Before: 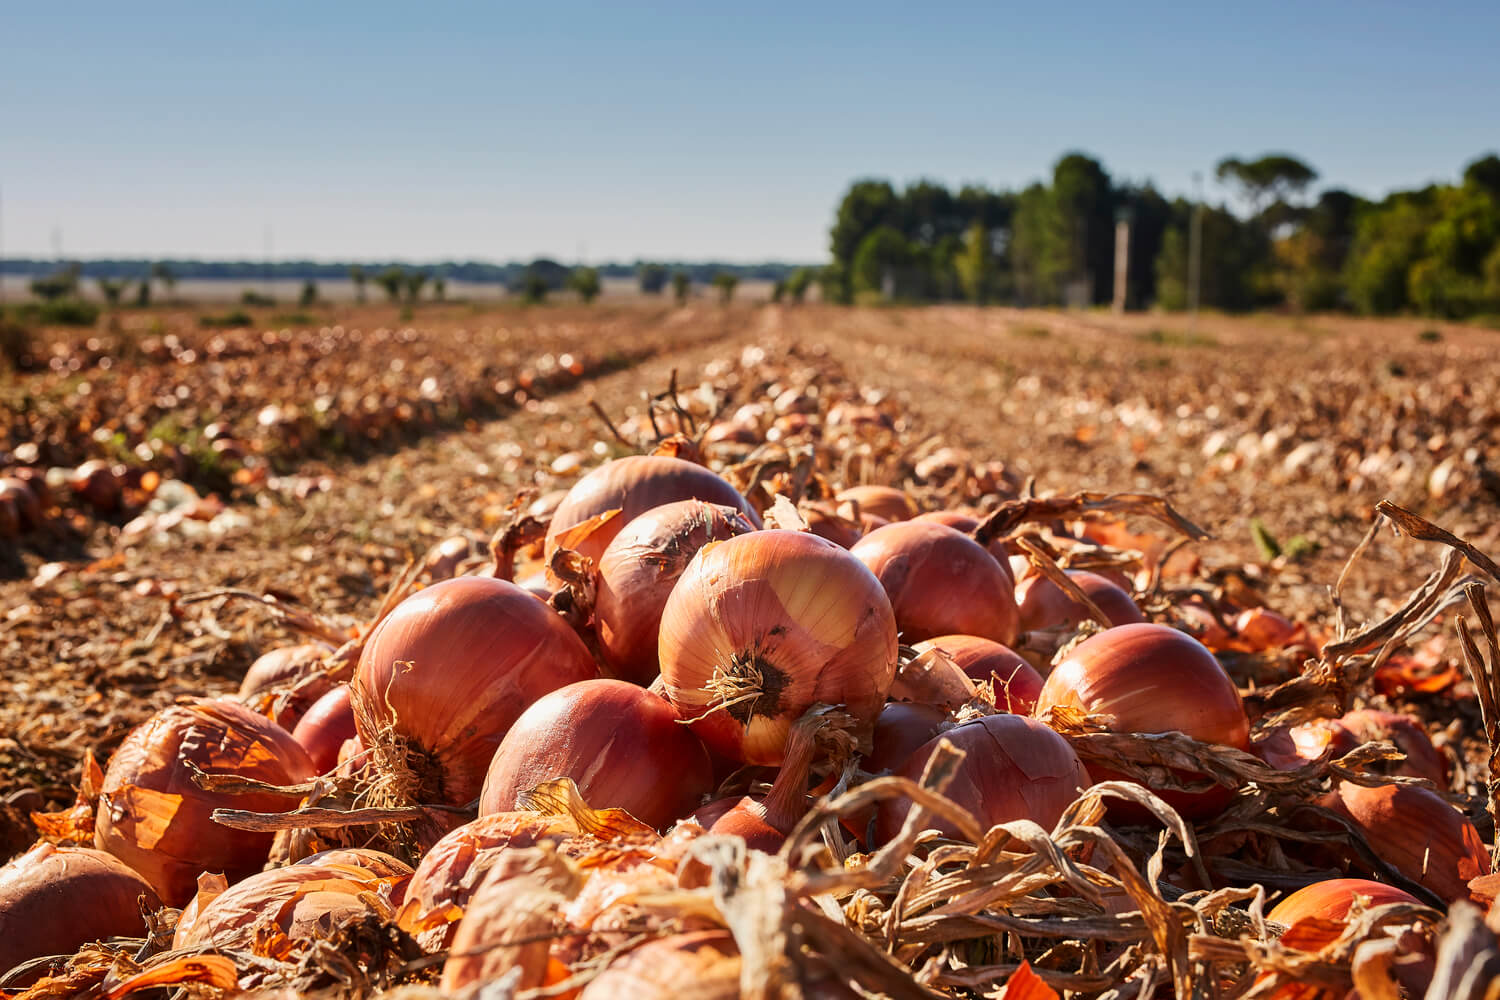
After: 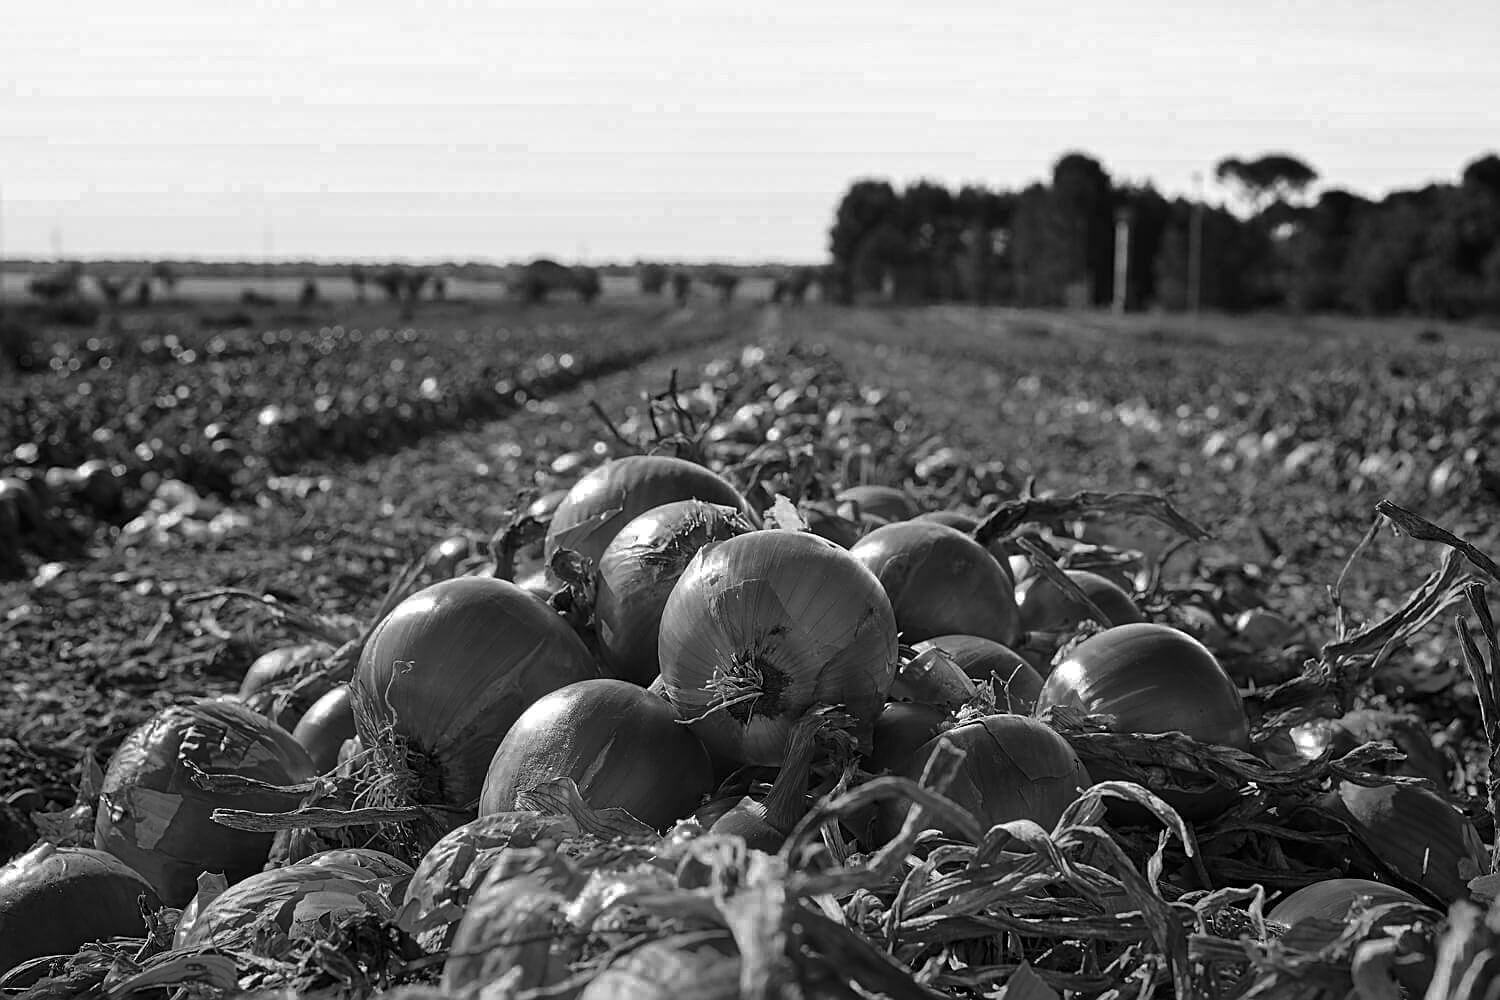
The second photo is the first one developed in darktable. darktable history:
tone equalizer: -8 EV -0.397 EV, -7 EV -0.369 EV, -6 EV -0.368 EV, -5 EV -0.221 EV, -3 EV 0.253 EV, -2 EV 0.324 EV, -1 EV 0.387 EV, +0 EV 0.408 EV, edges refinement/feathering 500, mask exposure compensation -1.57 EV, preserve details no
color zones: curves: ch0 [(0.287, 0.048) (0.493, 0.484) (0.737, 0.816)]; ch1 [(0, 0) (0.143, 0) (0.286, 0) (0.429, 0) (0.571, 0) (0.714, 0) (0.857, 0)]
sharpen: on, module defaults
